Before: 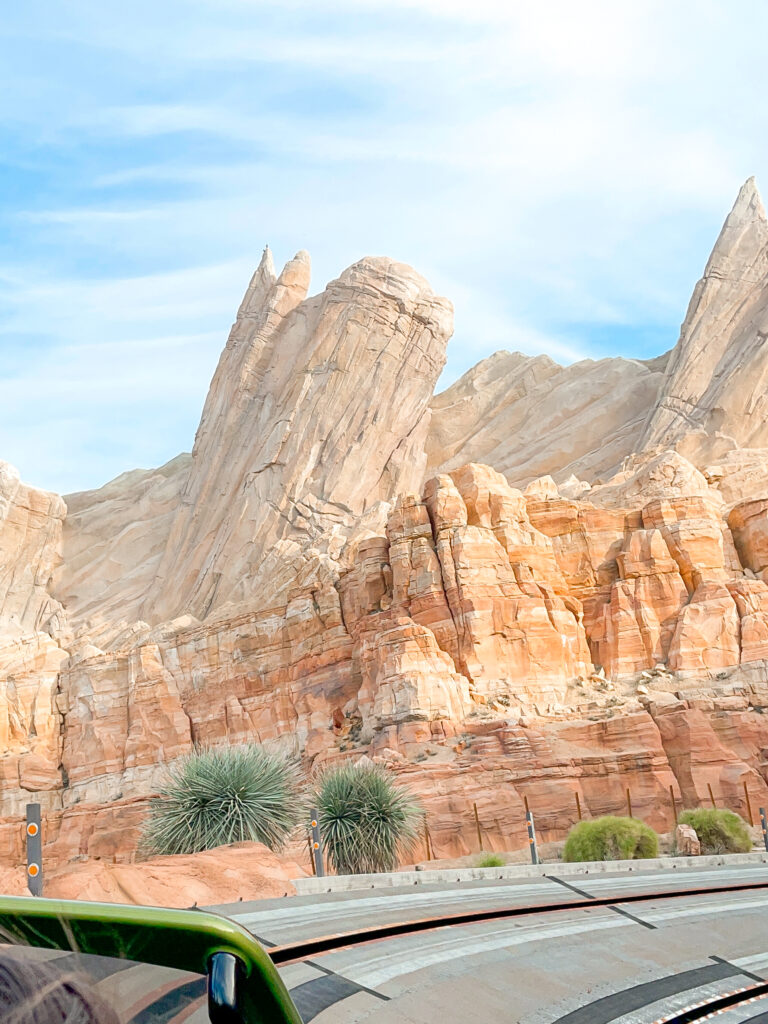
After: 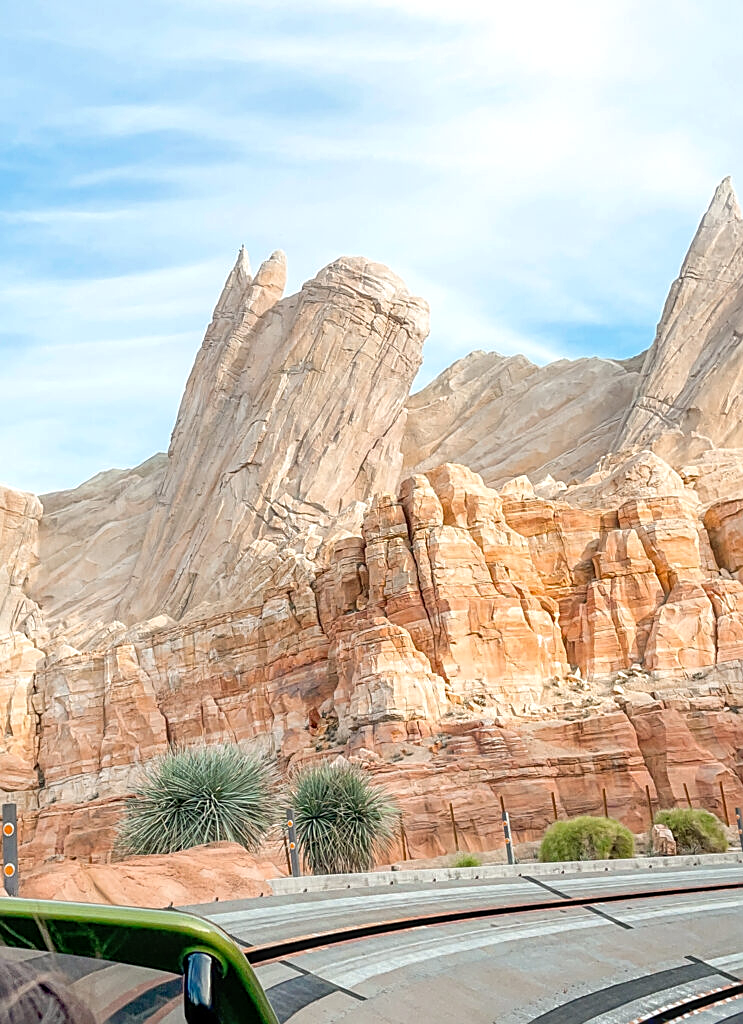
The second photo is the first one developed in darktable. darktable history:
local contrast: on, module defaults
sharpen: on, module defaults
crop and rotate: left 3.238%
